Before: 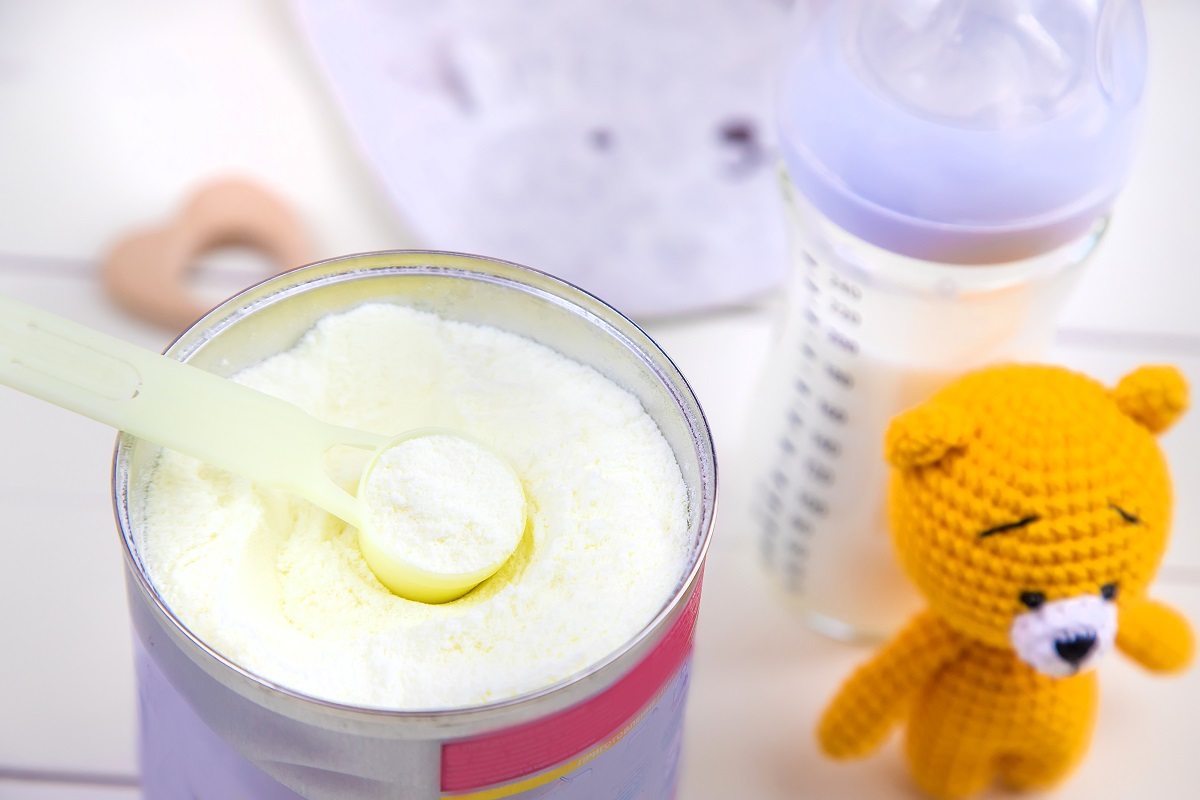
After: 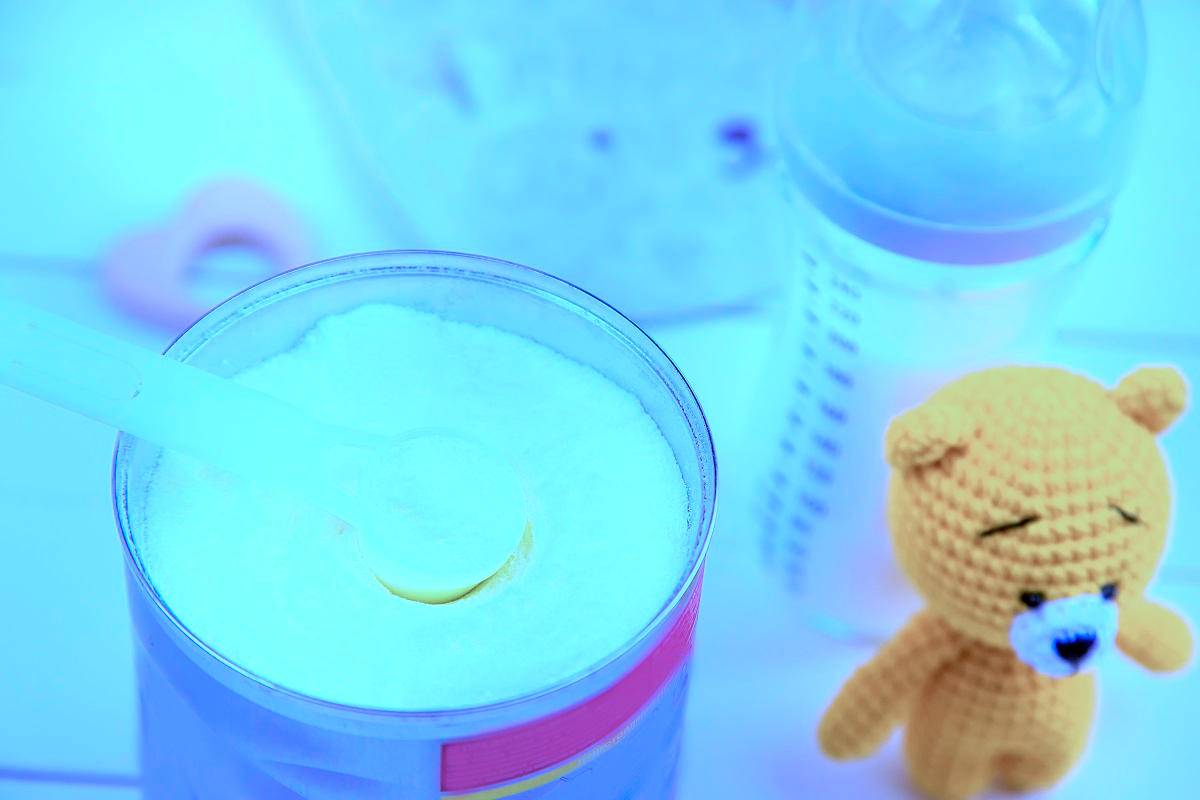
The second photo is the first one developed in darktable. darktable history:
exposure: black level correction 0.007, exposure 0.099 EV, compensate exposure bias true, compensate highlight preservation false
color calibration: illuminant as shot in camera, x 0.483, y 0.43, temperature 2451.55 K, saturation algorithm version 1 (2020)
